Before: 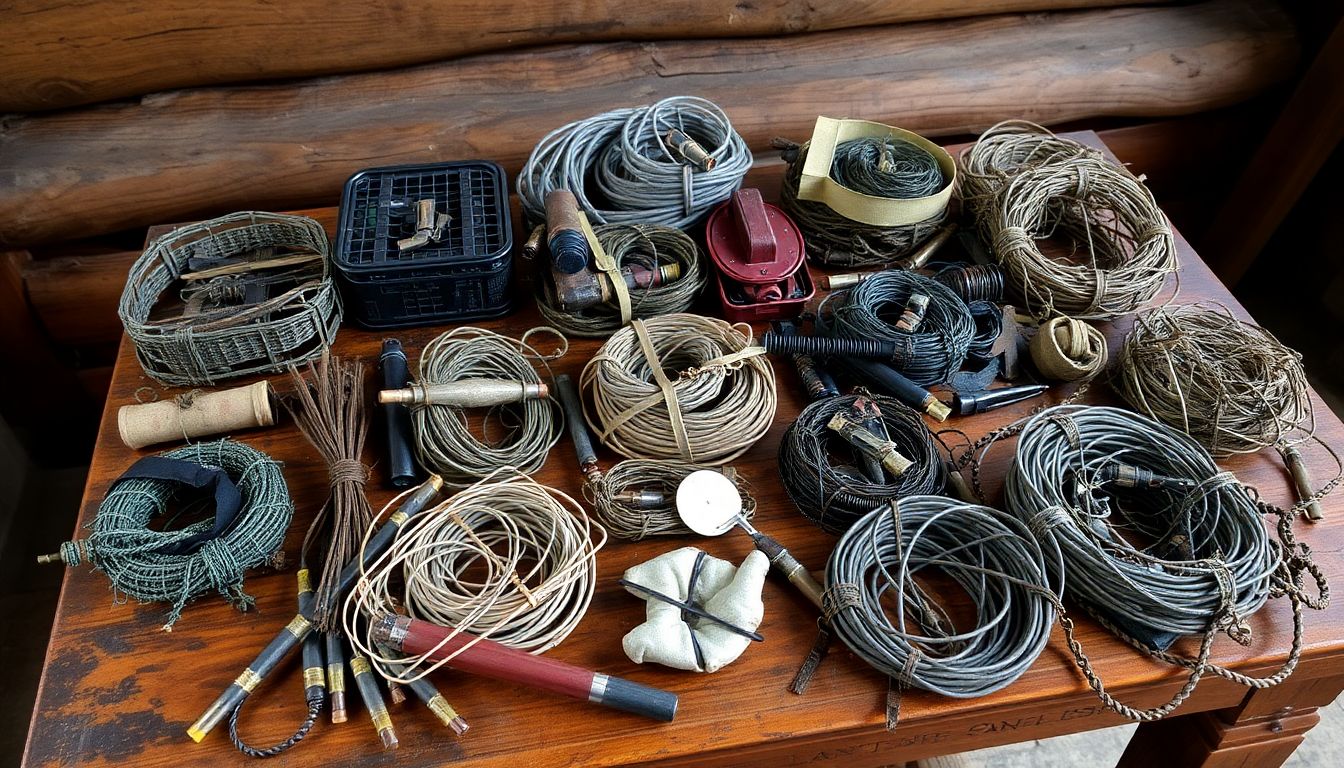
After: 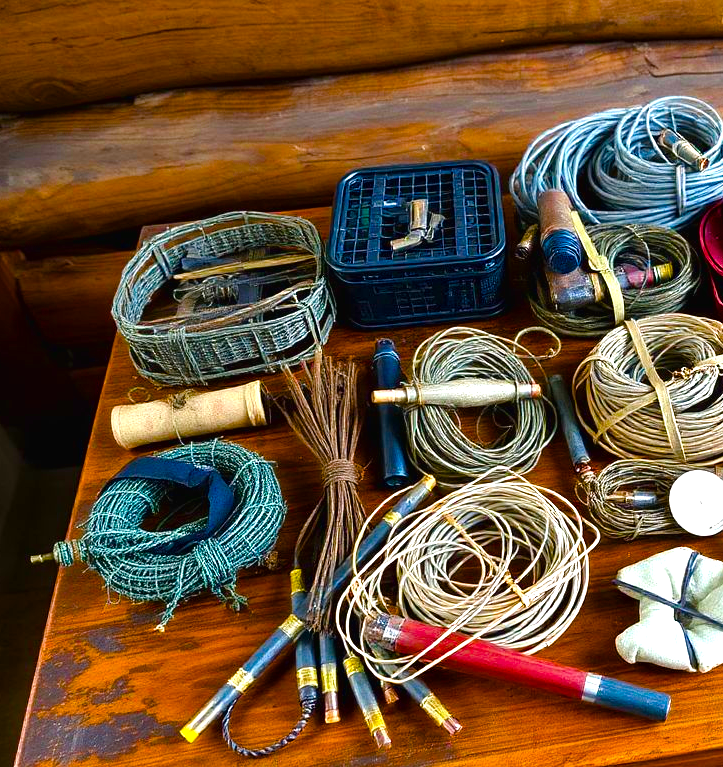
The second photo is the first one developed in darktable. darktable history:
crop: left 0.587%, right 45.588%, bottom 0.086%
exposure: black level correction -0.001, exposure 0.08 EV, compensate highlight preservation false
color balance rgb: linear chroma grading › global chroma 25%, perceptual saturation grading › global saturation 45%, perceptual saturation grading › highlights -50%, perceptual saturation grading › shadows 30%, perceptual brilliance grading › global brilliance 18%, global vibrance 40%
